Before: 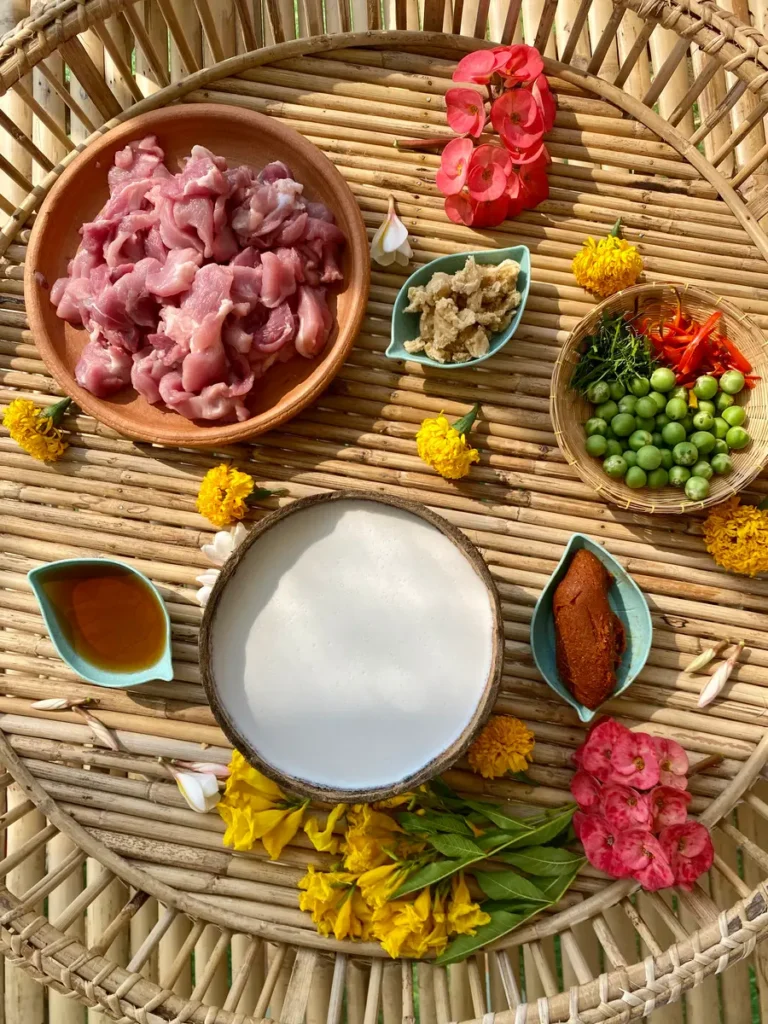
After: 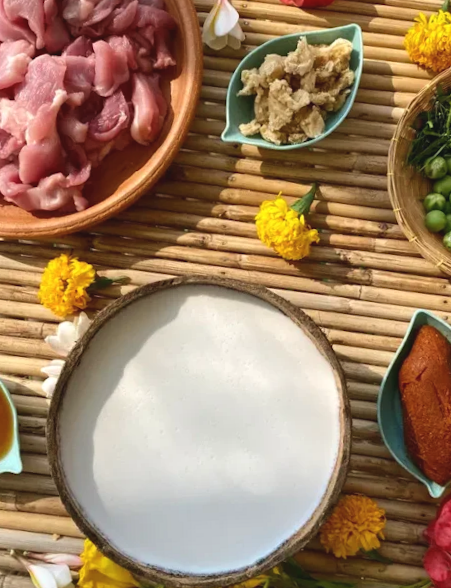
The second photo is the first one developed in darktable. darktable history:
crop and rotate: left 22.13%, top 22.054%, right 22.026%, bottom 22.102%
exposure: black level correction -0.005, exposure 0.054 EV, compensate highlight preservation false
rotate and perspective: rotation -2.29°, automatic cropping off
